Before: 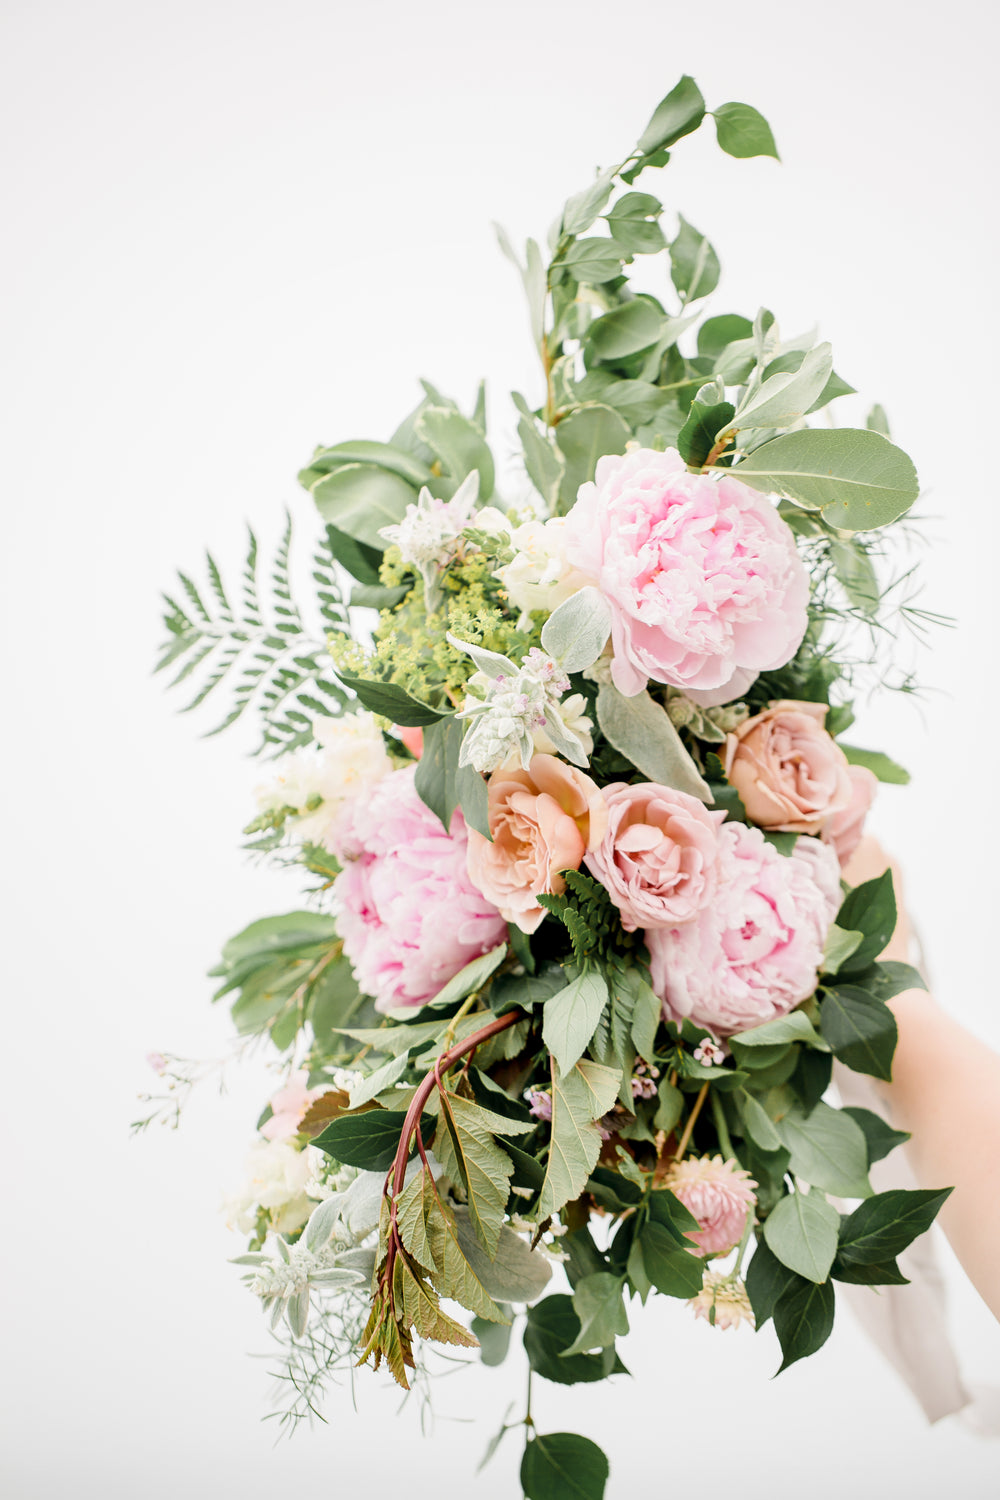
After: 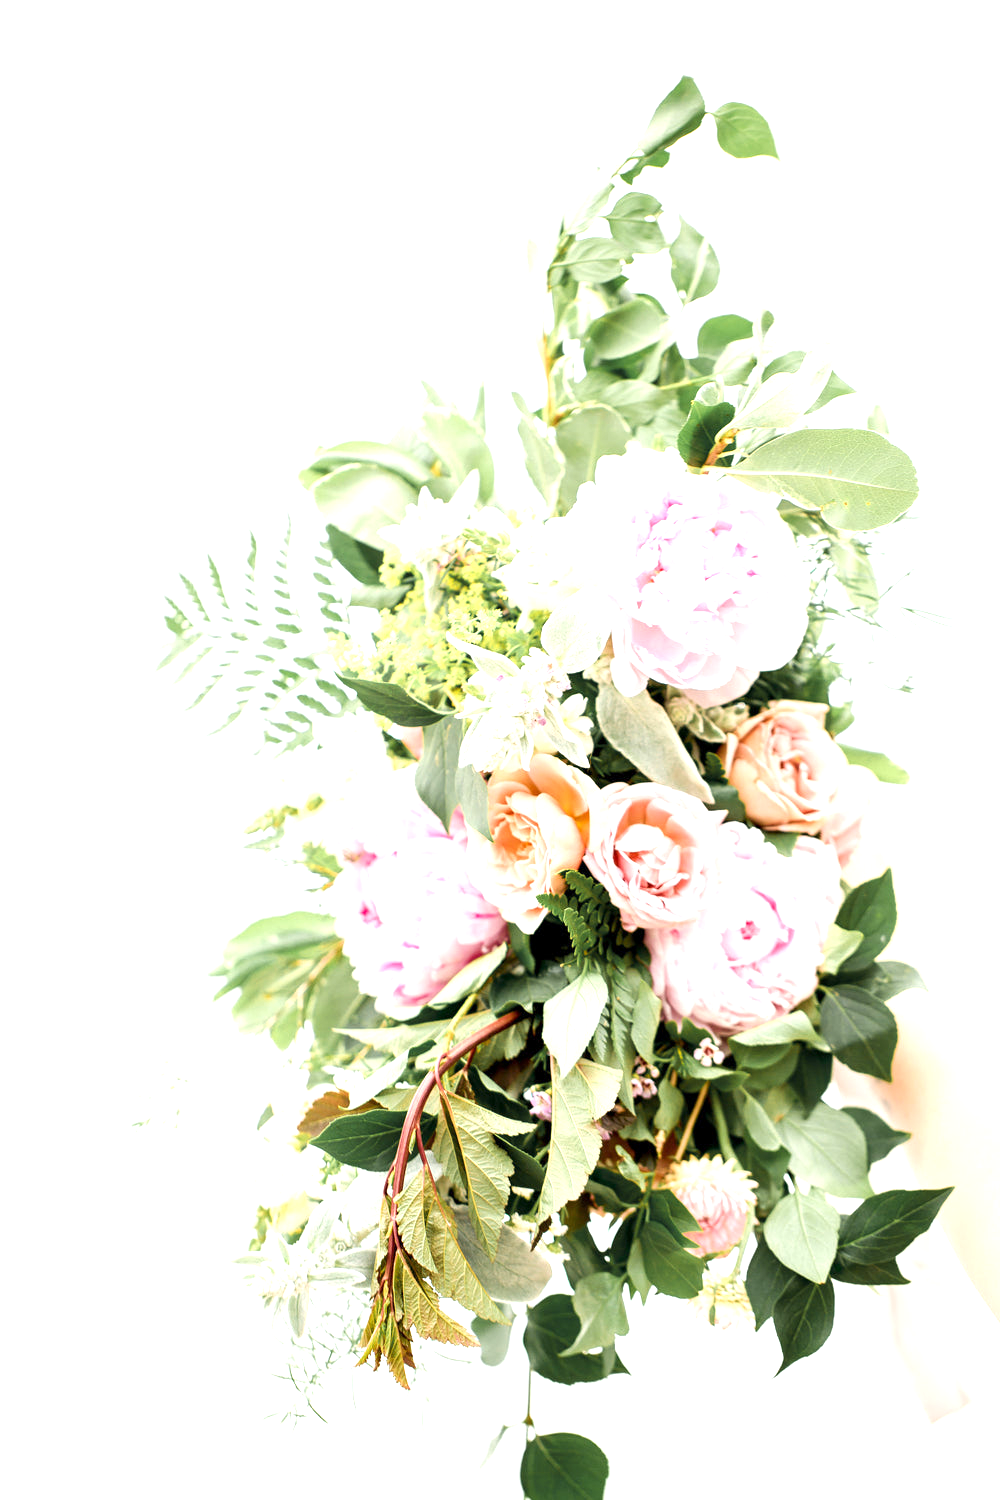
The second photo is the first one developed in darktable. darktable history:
exposure: black level correction 0, exposure 0.937 EV, compensate exposure bias true, compensate highlight preservation false
